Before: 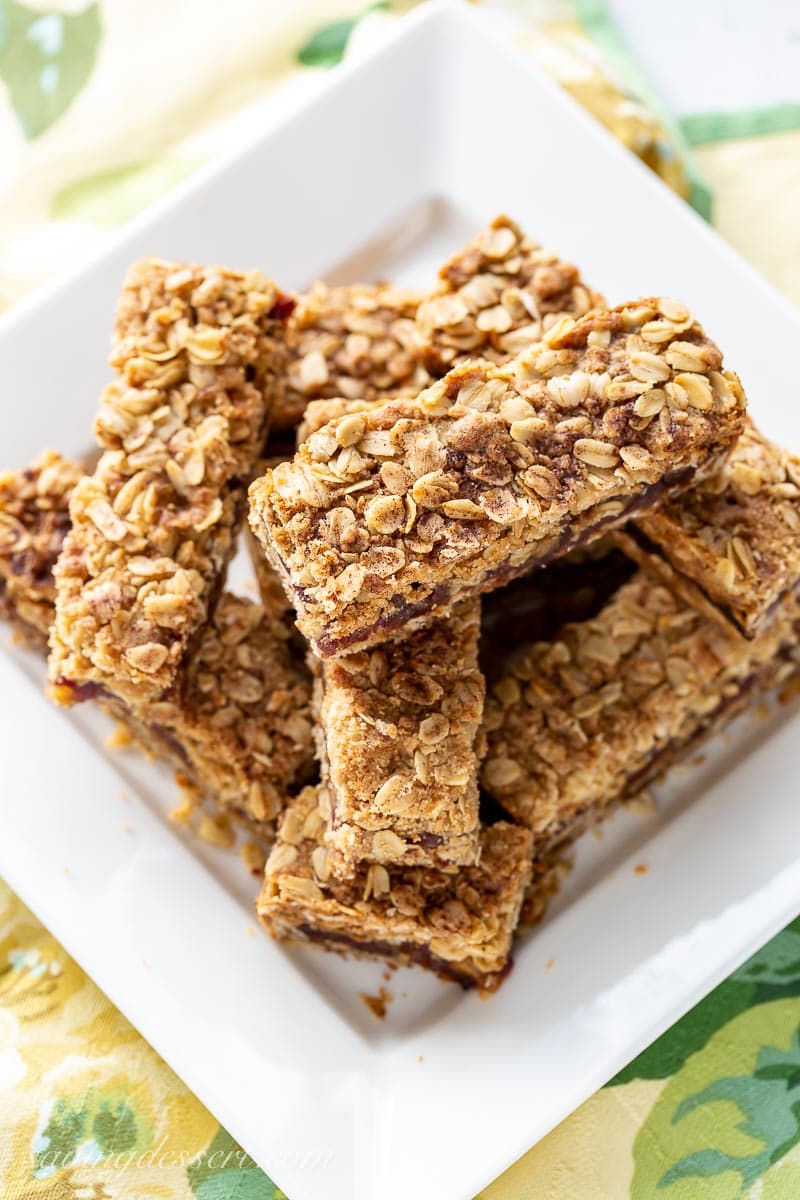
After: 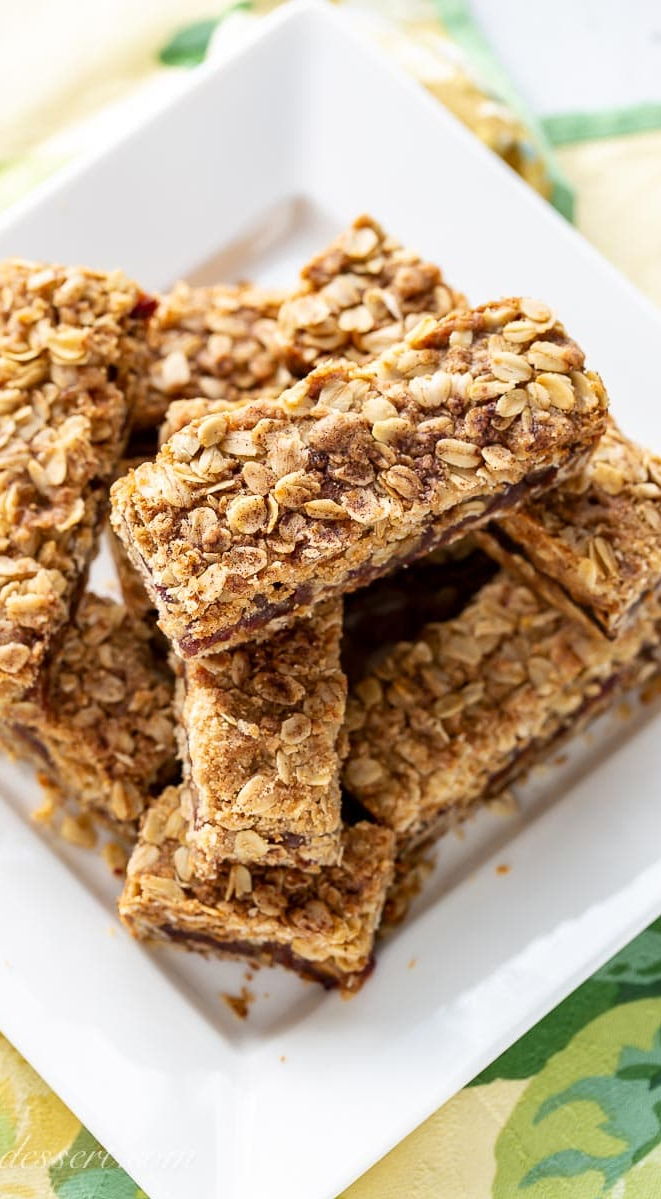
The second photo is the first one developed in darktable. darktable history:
crop: left 17.262%, bottom 0.023%
